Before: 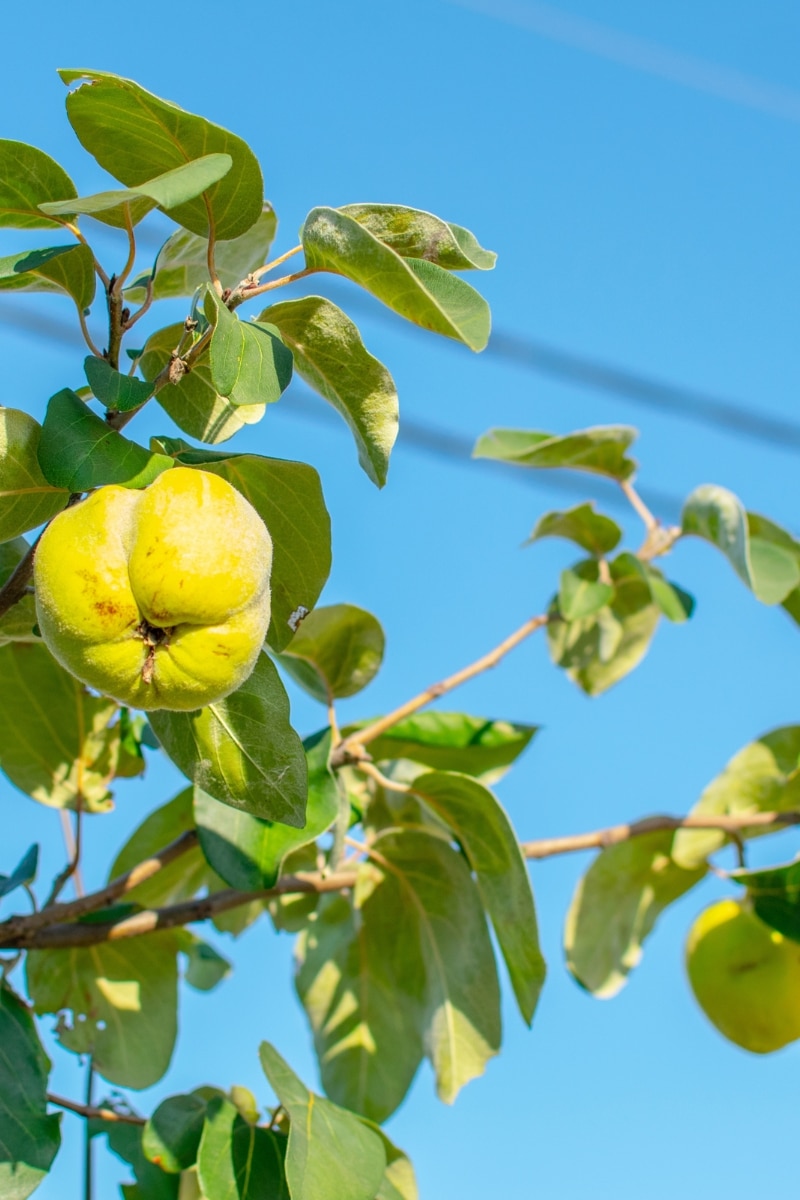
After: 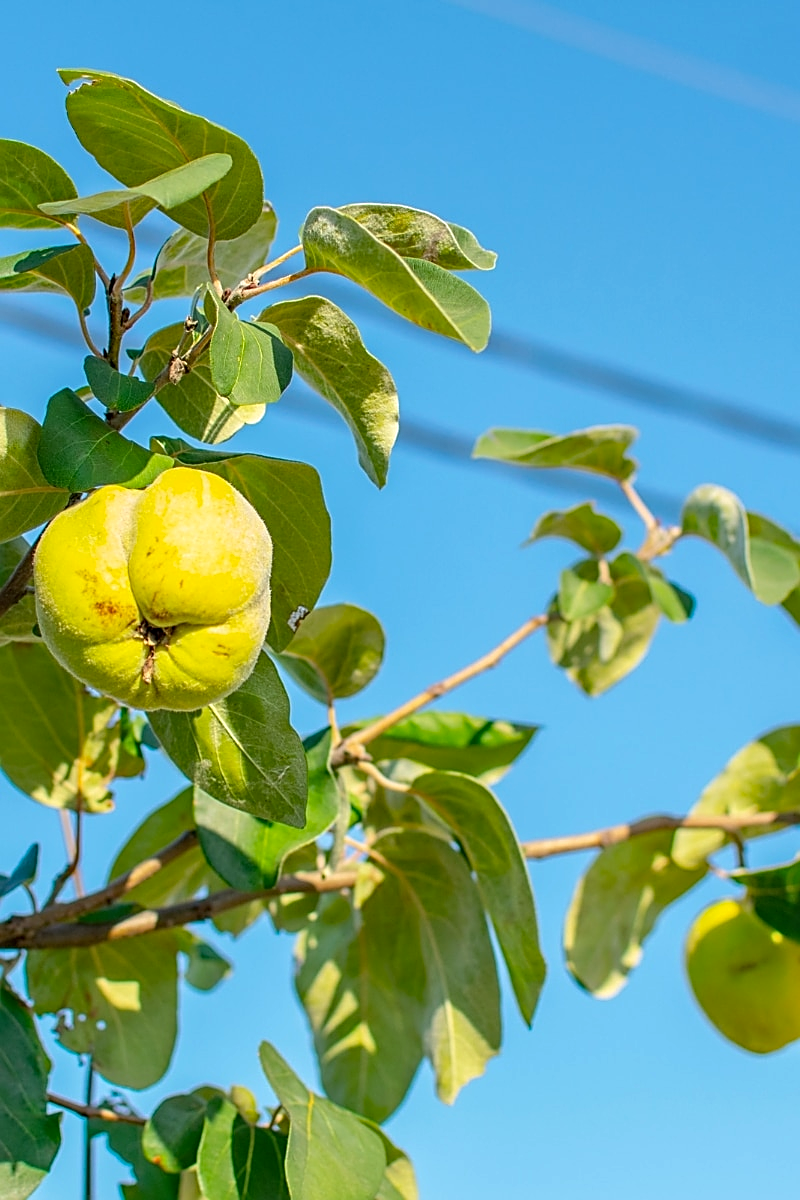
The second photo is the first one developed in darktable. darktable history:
haze removal: adaptive false
sharpen: amount 0.747
